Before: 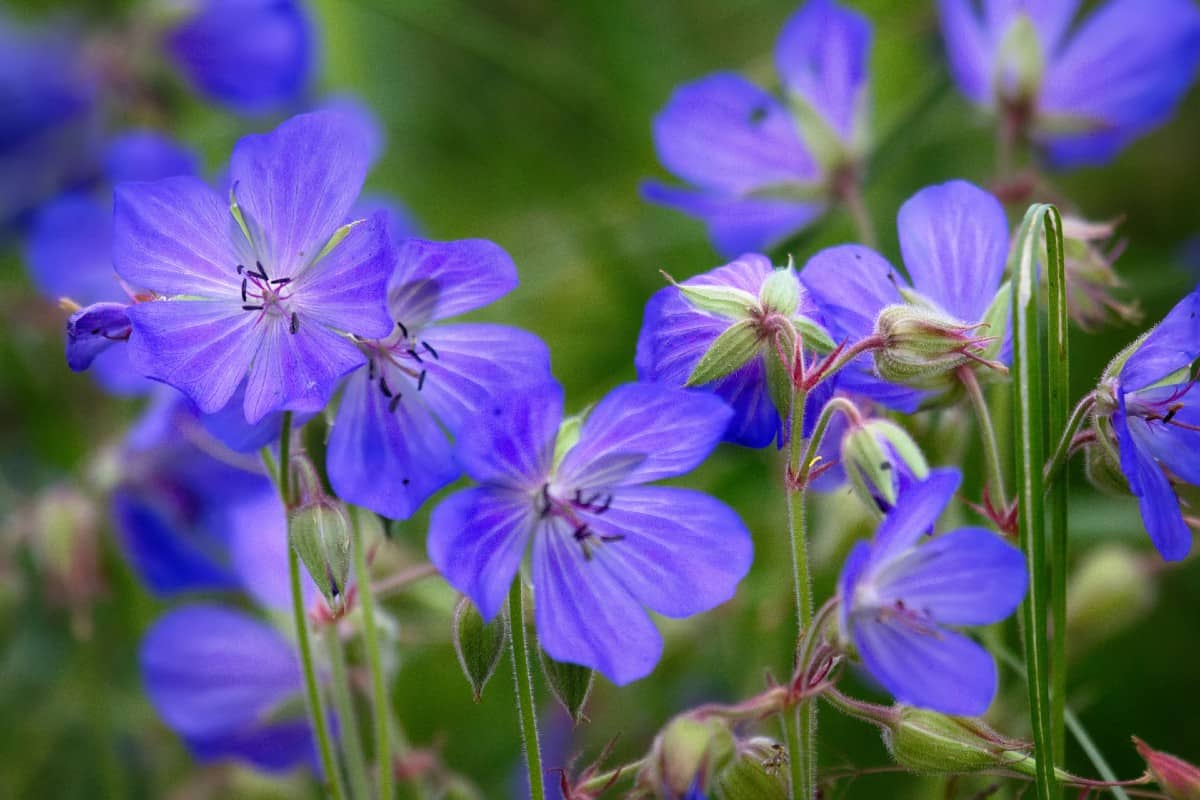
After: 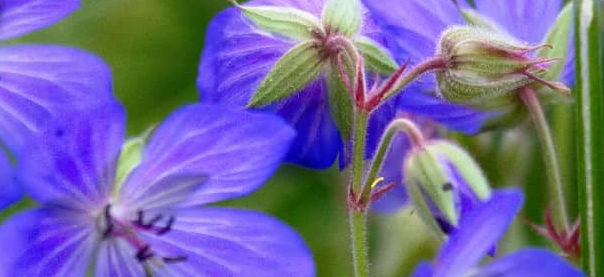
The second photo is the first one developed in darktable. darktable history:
crop: left 36.549%, top 34.966%, right 13.05%, bottom 30.38%
